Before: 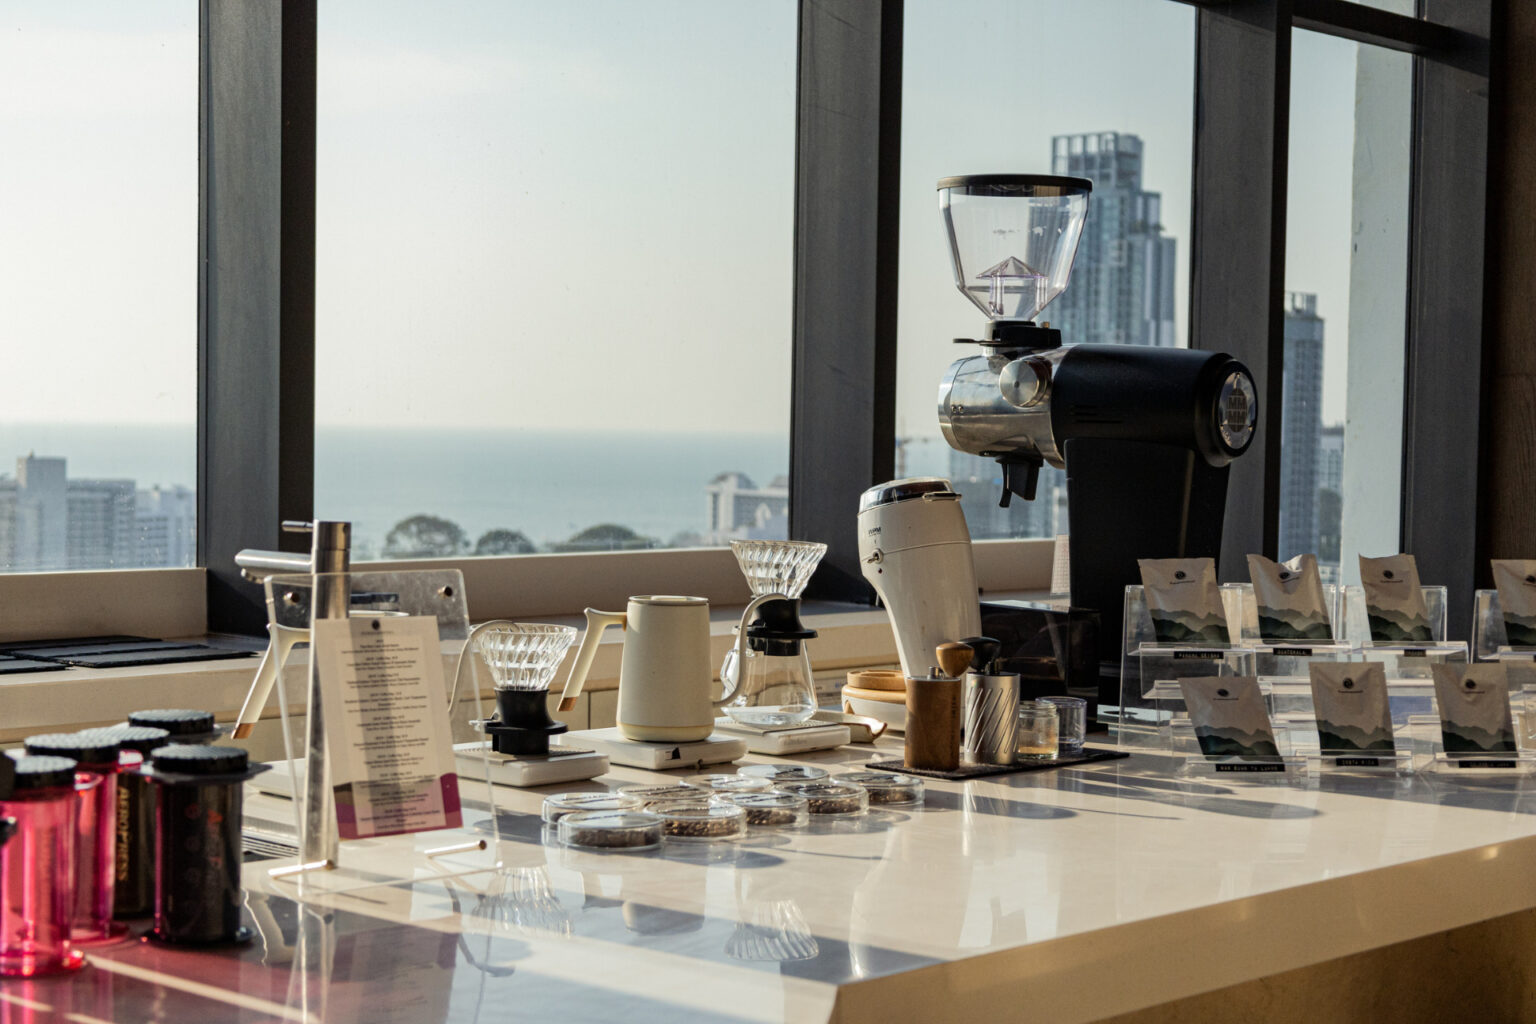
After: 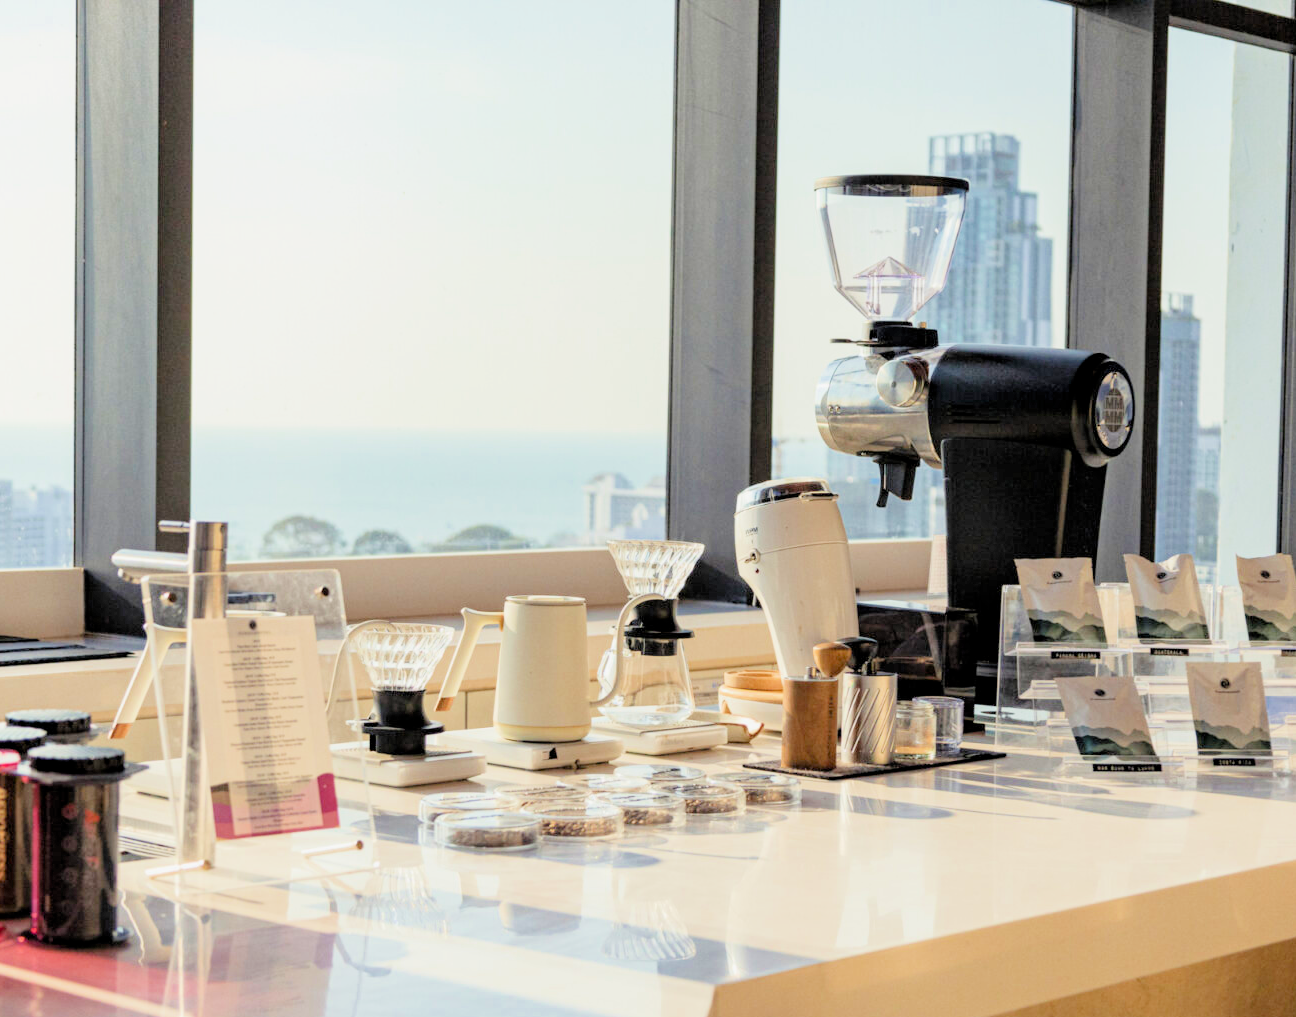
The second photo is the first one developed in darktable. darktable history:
crop: left 8.026%, right 7.374%
filmic rgb: middle gray luminance 3.44%, black relative exposure -5.92 EV, white relative exposure 6.33 EV, threshold 6 EV, dynamic range scaling 22.4%, target black luminance 0%, hardness 2.33, latitude 45.85%, contrast 0.78, highlights saturation mix 100%, shadows ↔ highlights balance 0.033%, add noise in highlights 0, preserve chrominance max RGB, color science v3 (2019), use custom middle-gray values true, iterations of high-quality reconstruction 0, contrast in highlights soft, enable highlight reconstruction true
